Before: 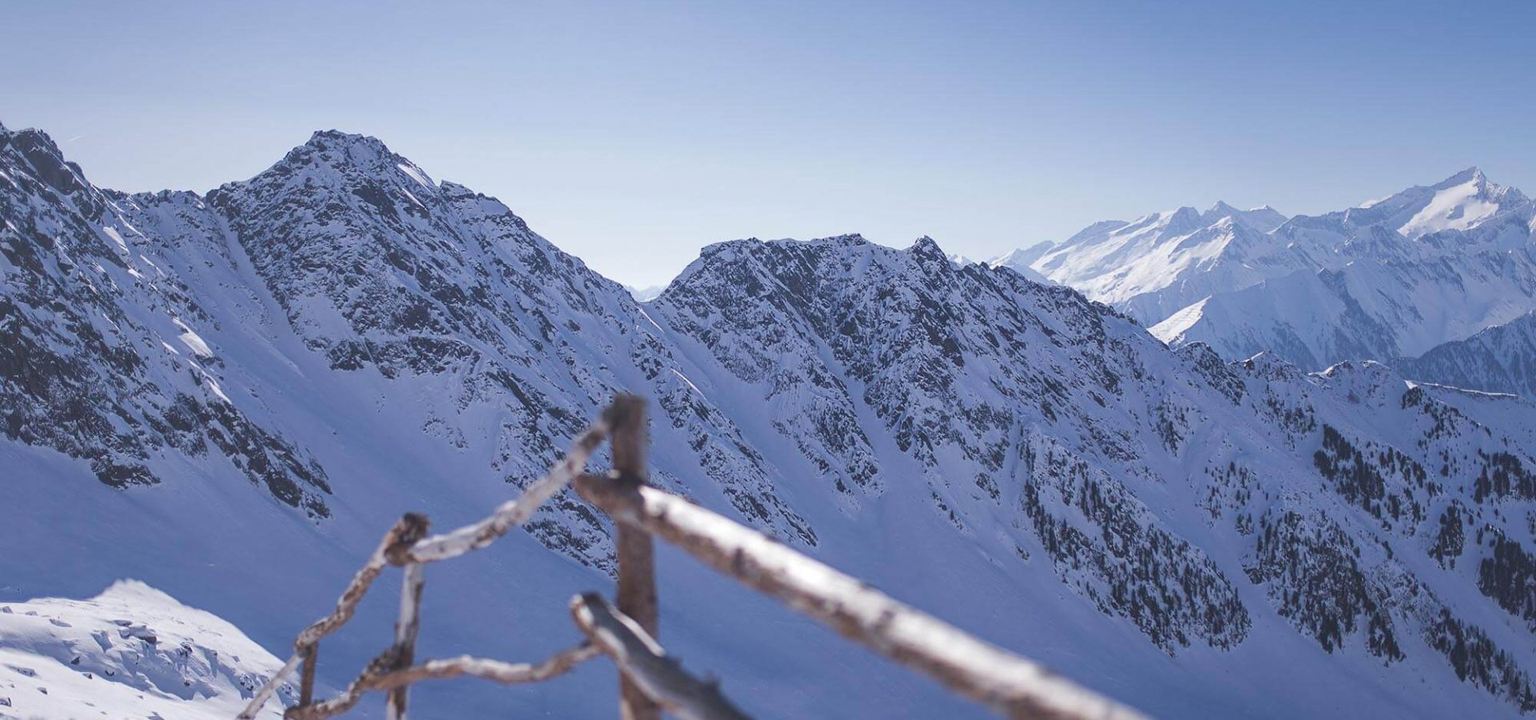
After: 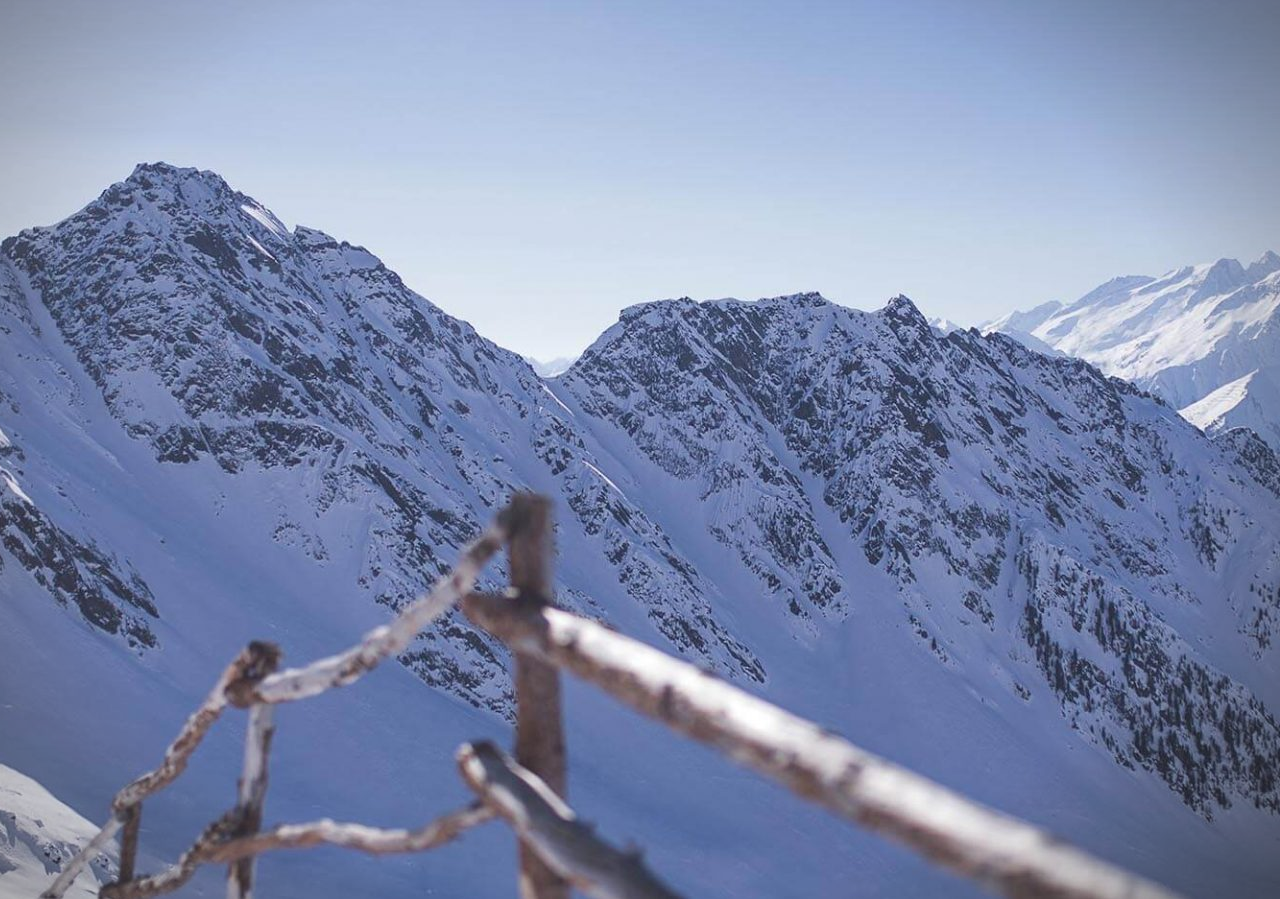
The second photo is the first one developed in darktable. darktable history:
vignetting: fall-off start 88.99%, fall-off radius 43.89%, center (-0.031, -0.043), width/height ratio 1.155, unbound false
crop and rotate: left 13.348%, right 19.962%
